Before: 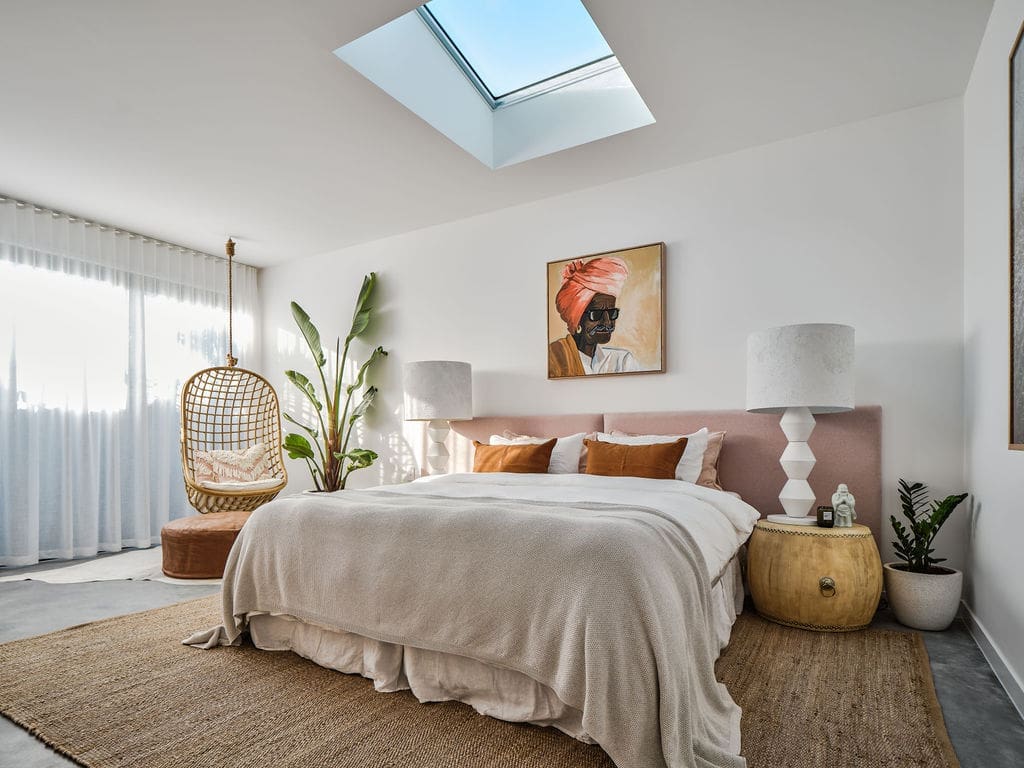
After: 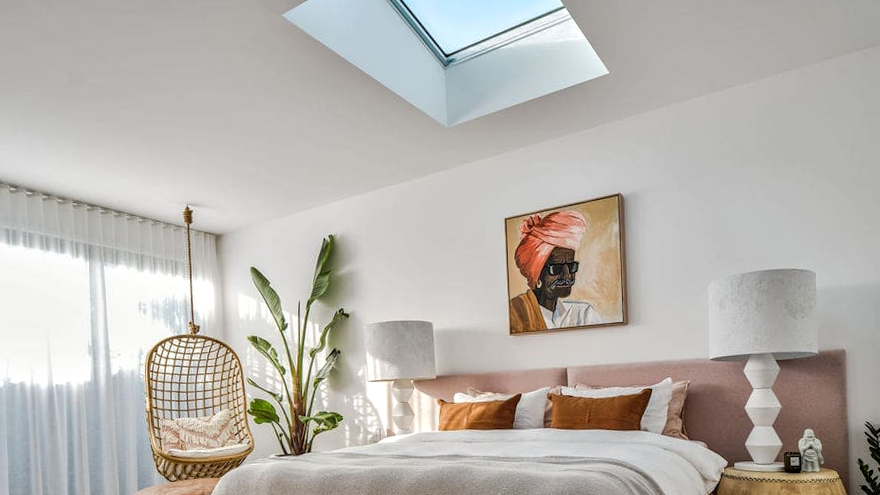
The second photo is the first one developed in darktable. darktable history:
local contrast: on, module defaults
rgb curve: mode RGB, independent channels
rotate and perspective: rotation -2.12°, lens shift (vertical) 0.009, lens shift (horizontal) -0.008, automatic cropping original format, crop left 0.036, crop right 0.964, crop top 0.05, crop bottom 0.959
crop: left 1.509%, top 3.452%, right 7.696%, bottom 28.452%
